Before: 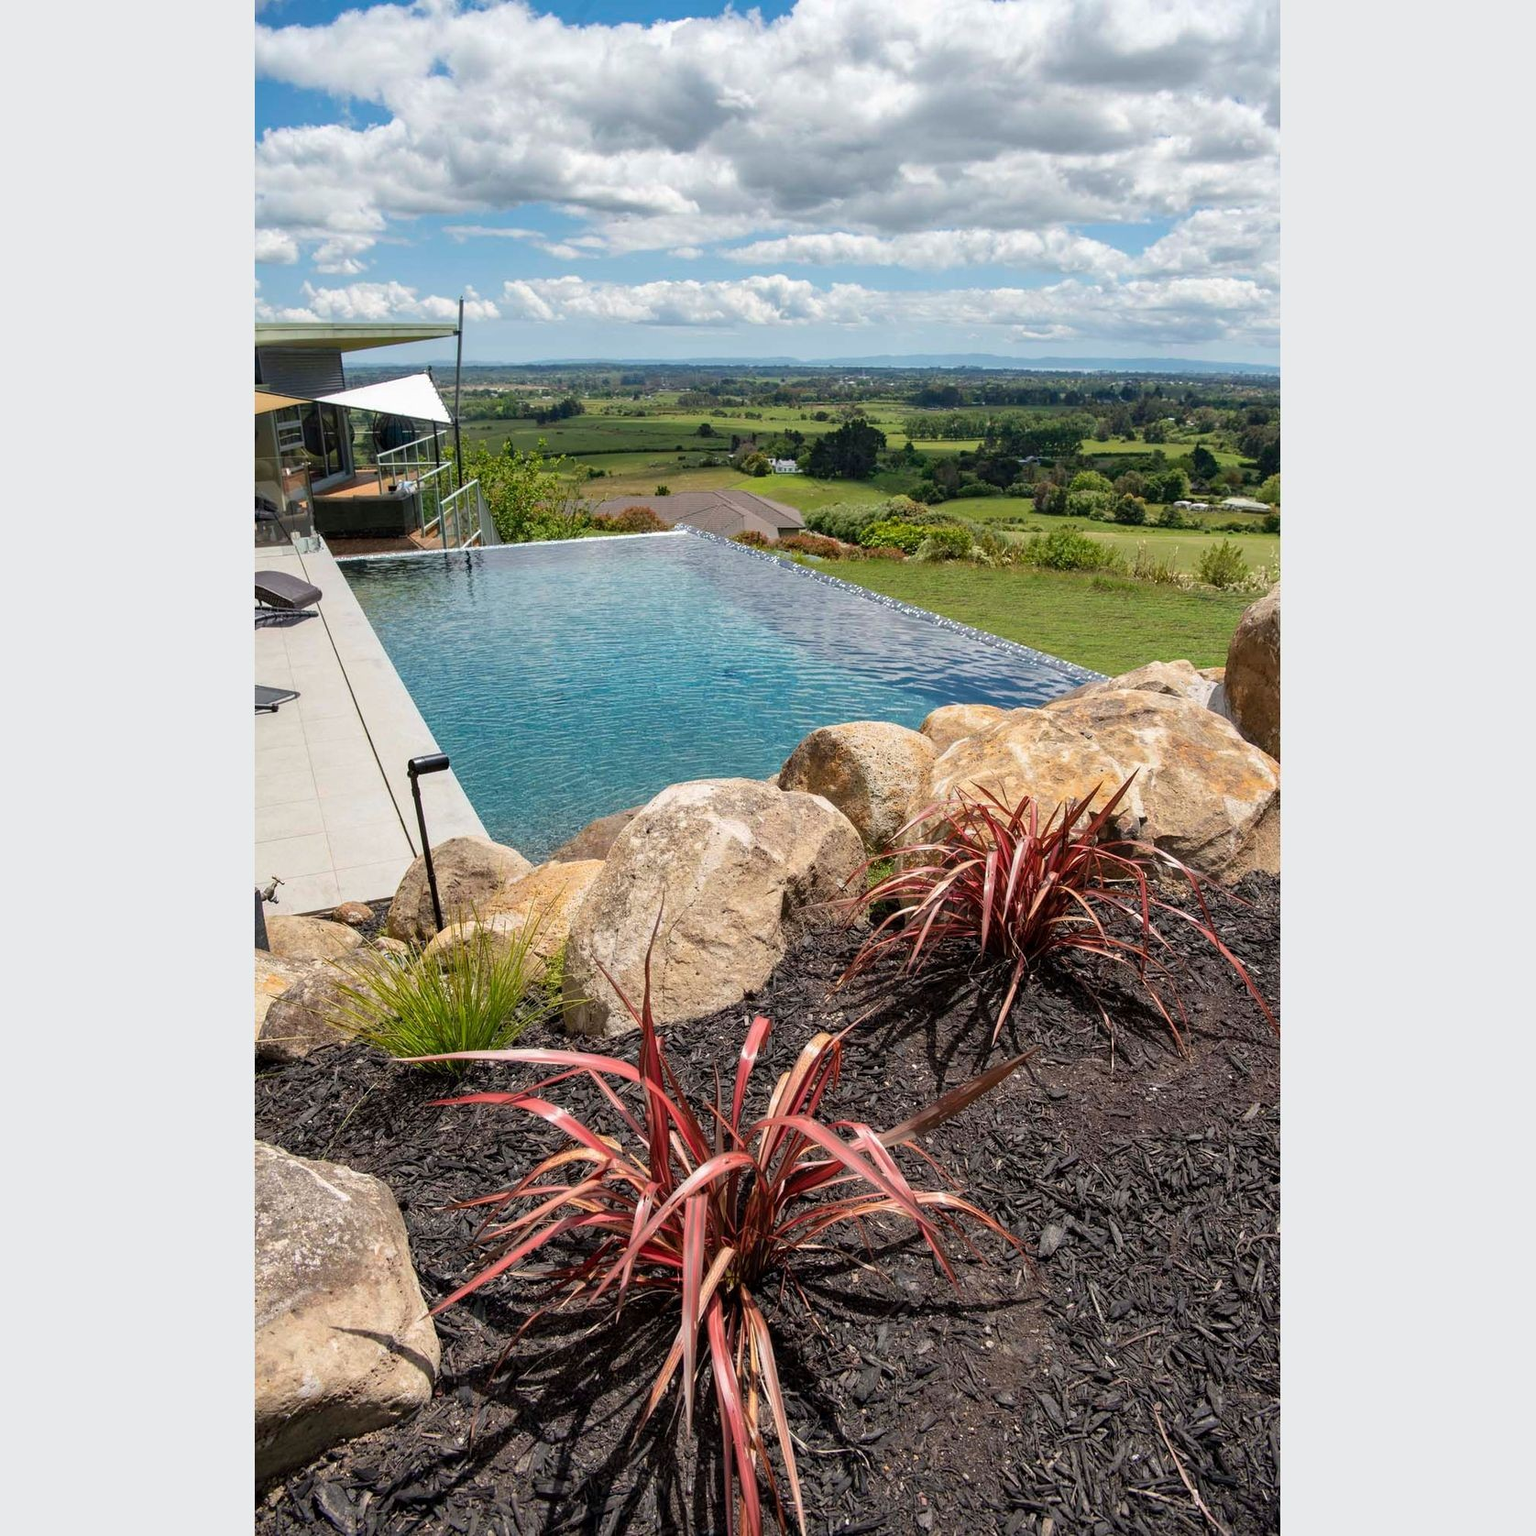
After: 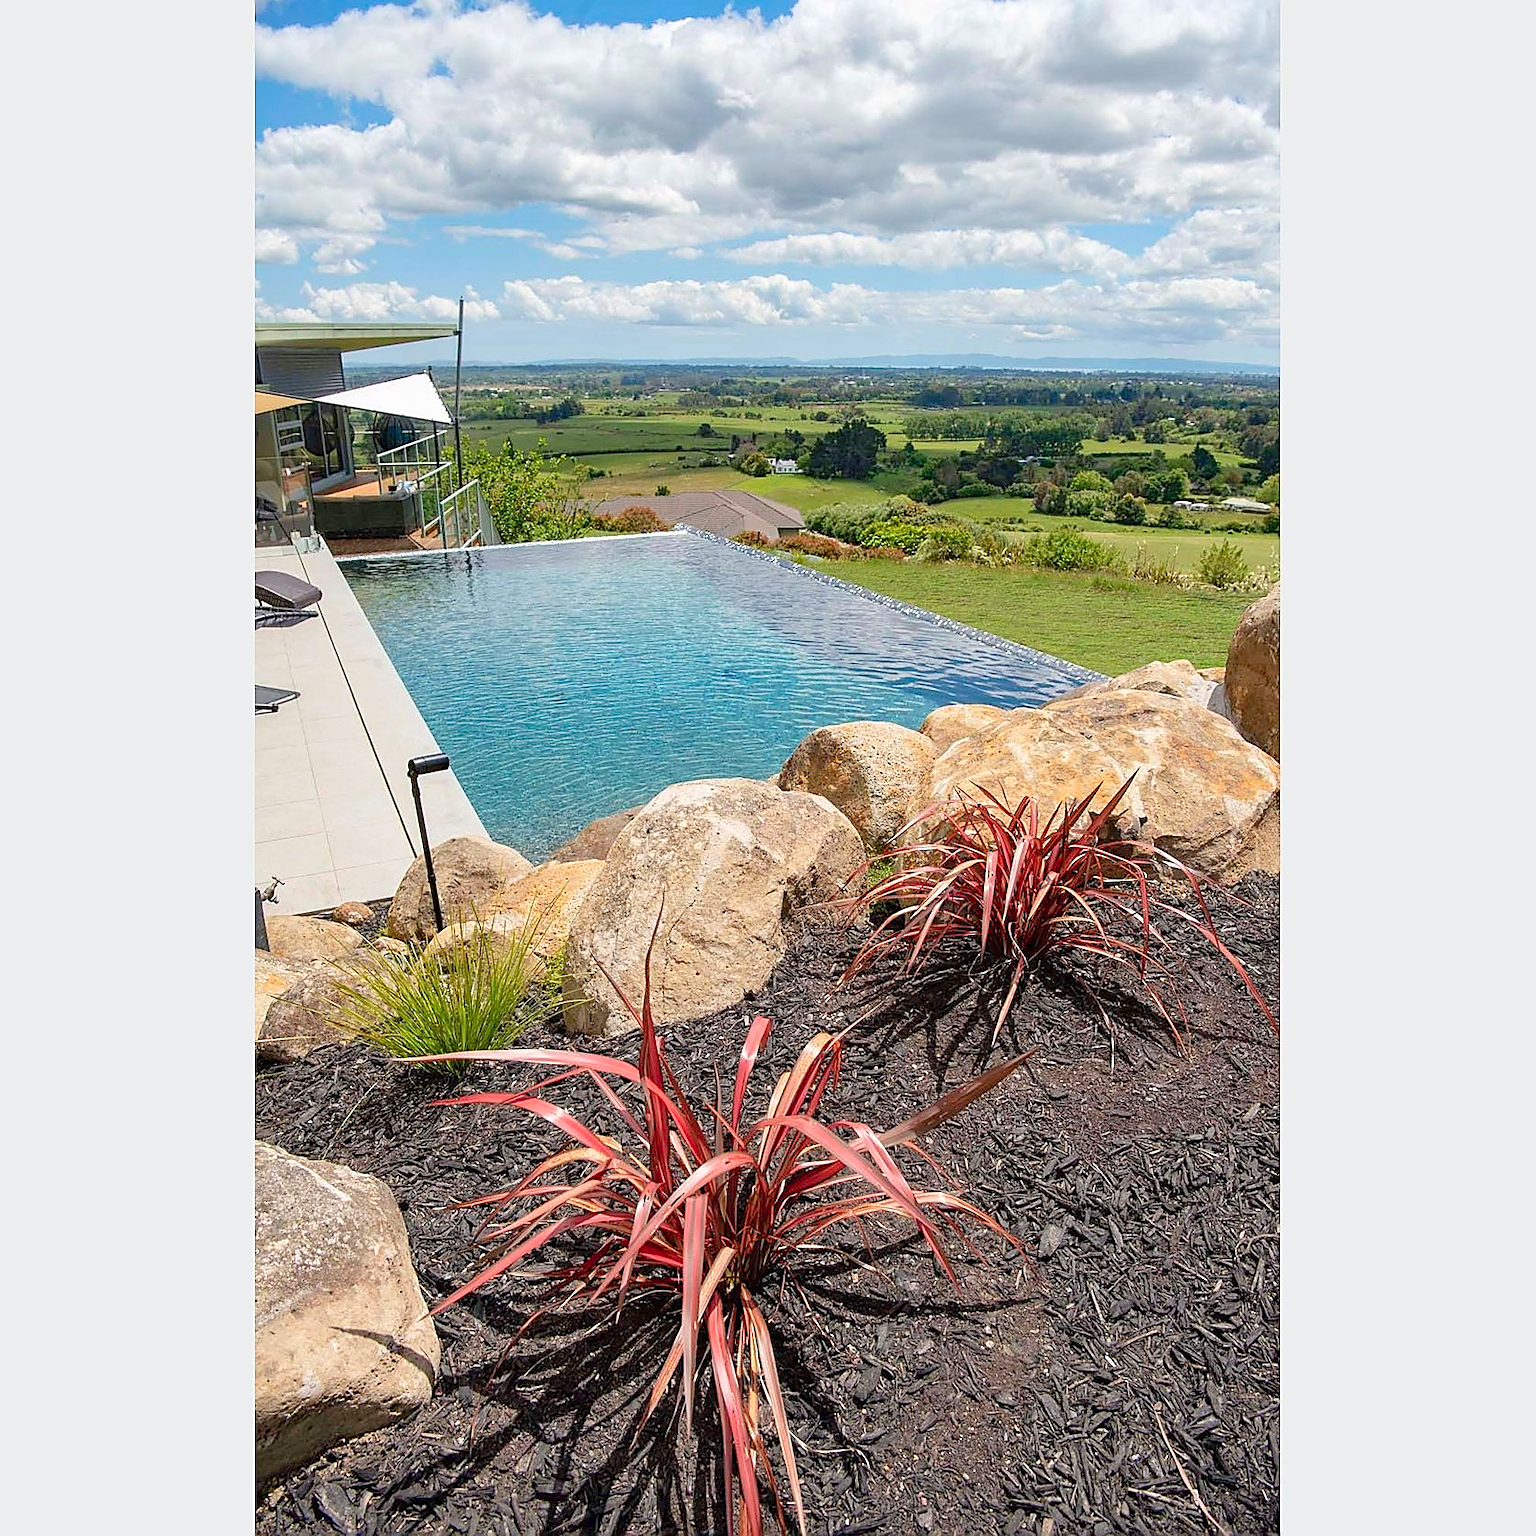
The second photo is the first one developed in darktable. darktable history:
levels: levels [0, 0.445, 1]
sharpen: radius 1.408, amount 1.254, threshold 0.788
